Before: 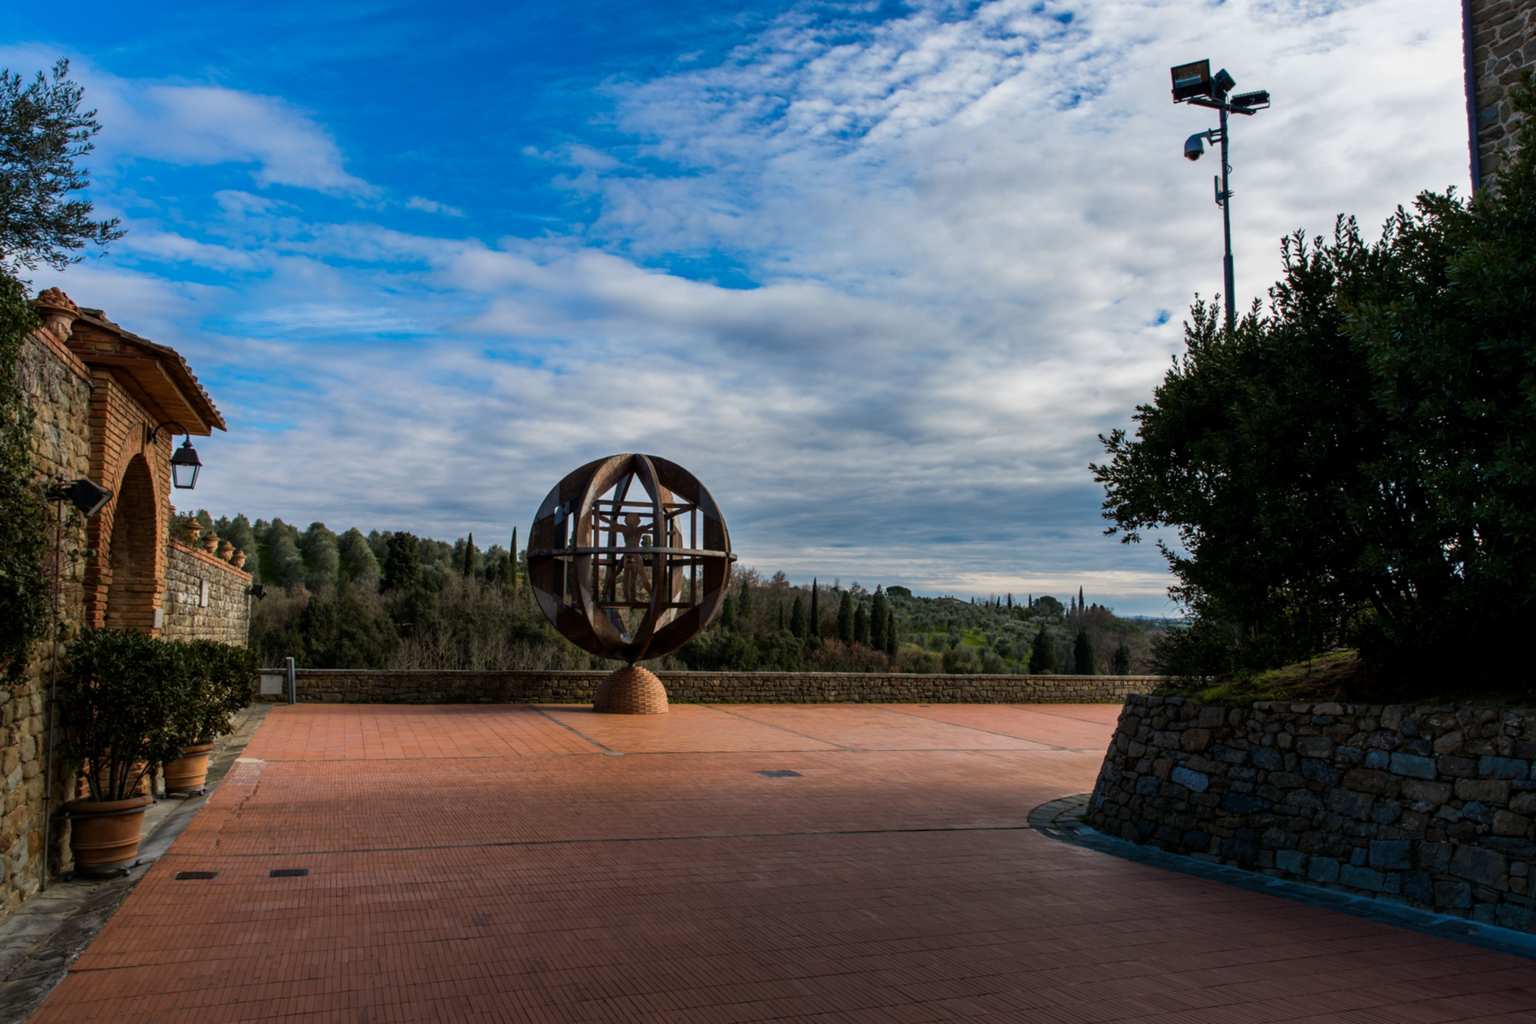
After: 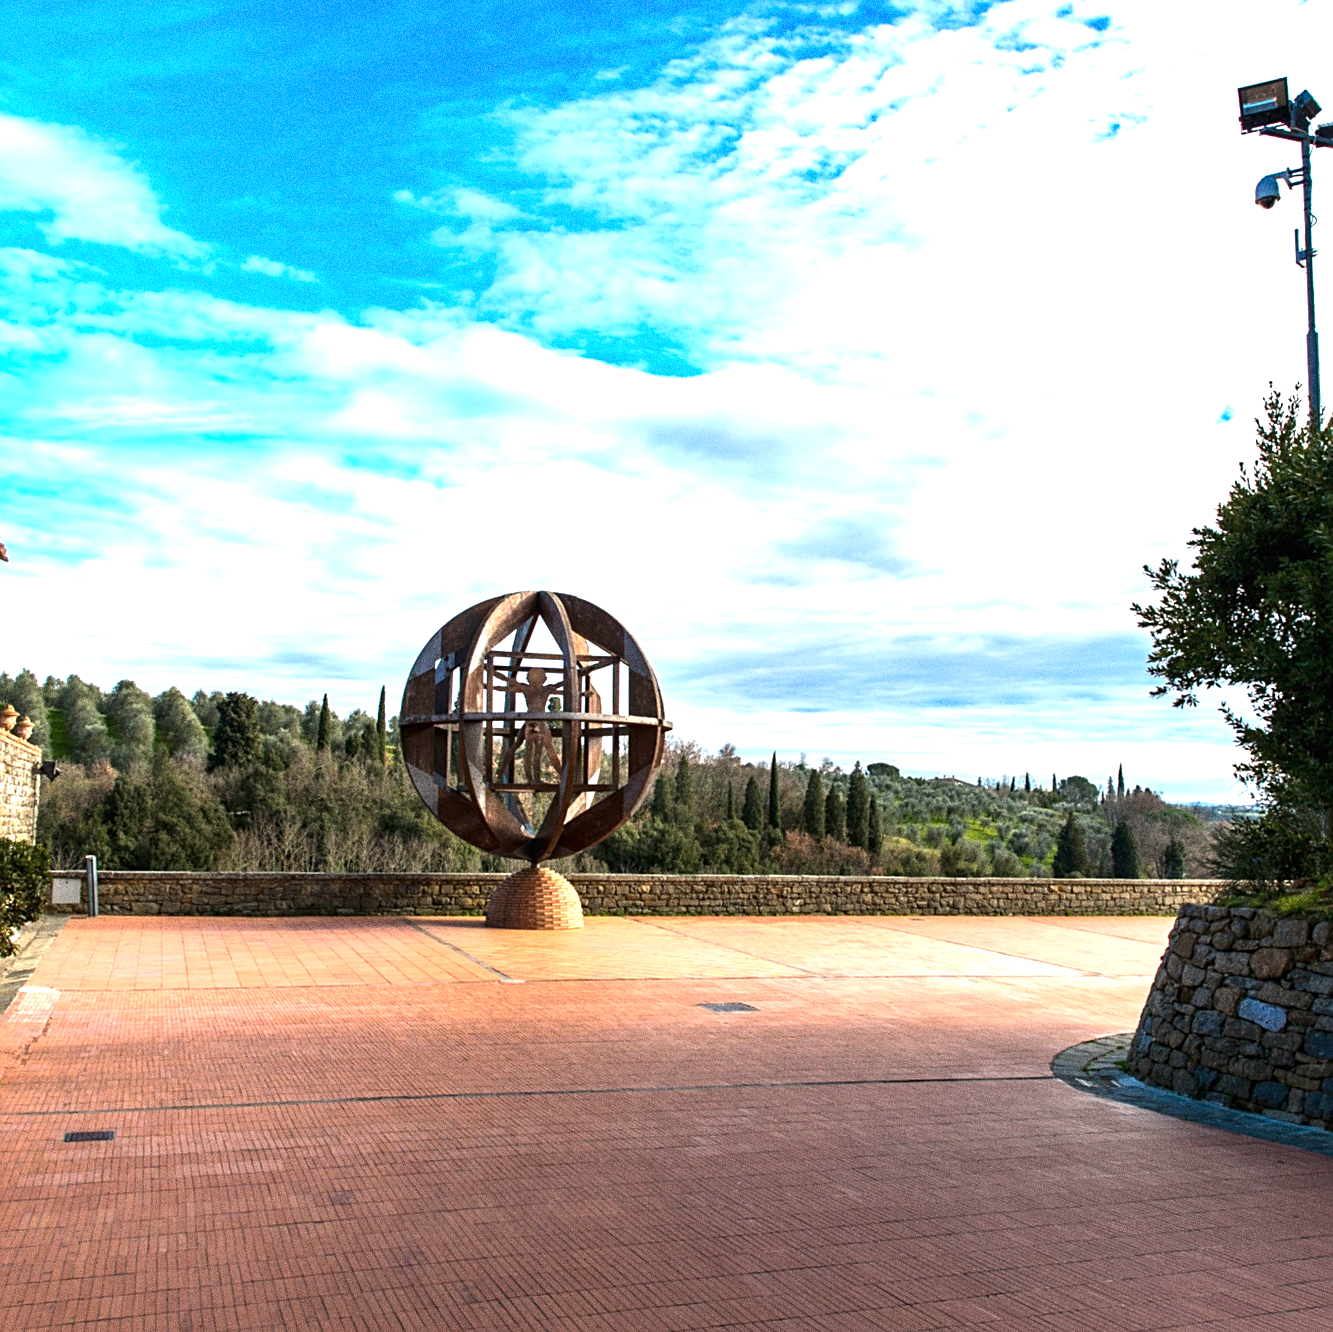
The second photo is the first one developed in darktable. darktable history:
exposure: black level correction 0, exposure 1.9 EV, compensate highlight preservation false
sharpen: on, module defaults
crop and rotate: left 14.385%, right 18.948%
grain: coarseness 0.09 ISO, strength 40%
tone equalizer: on, module defaults
